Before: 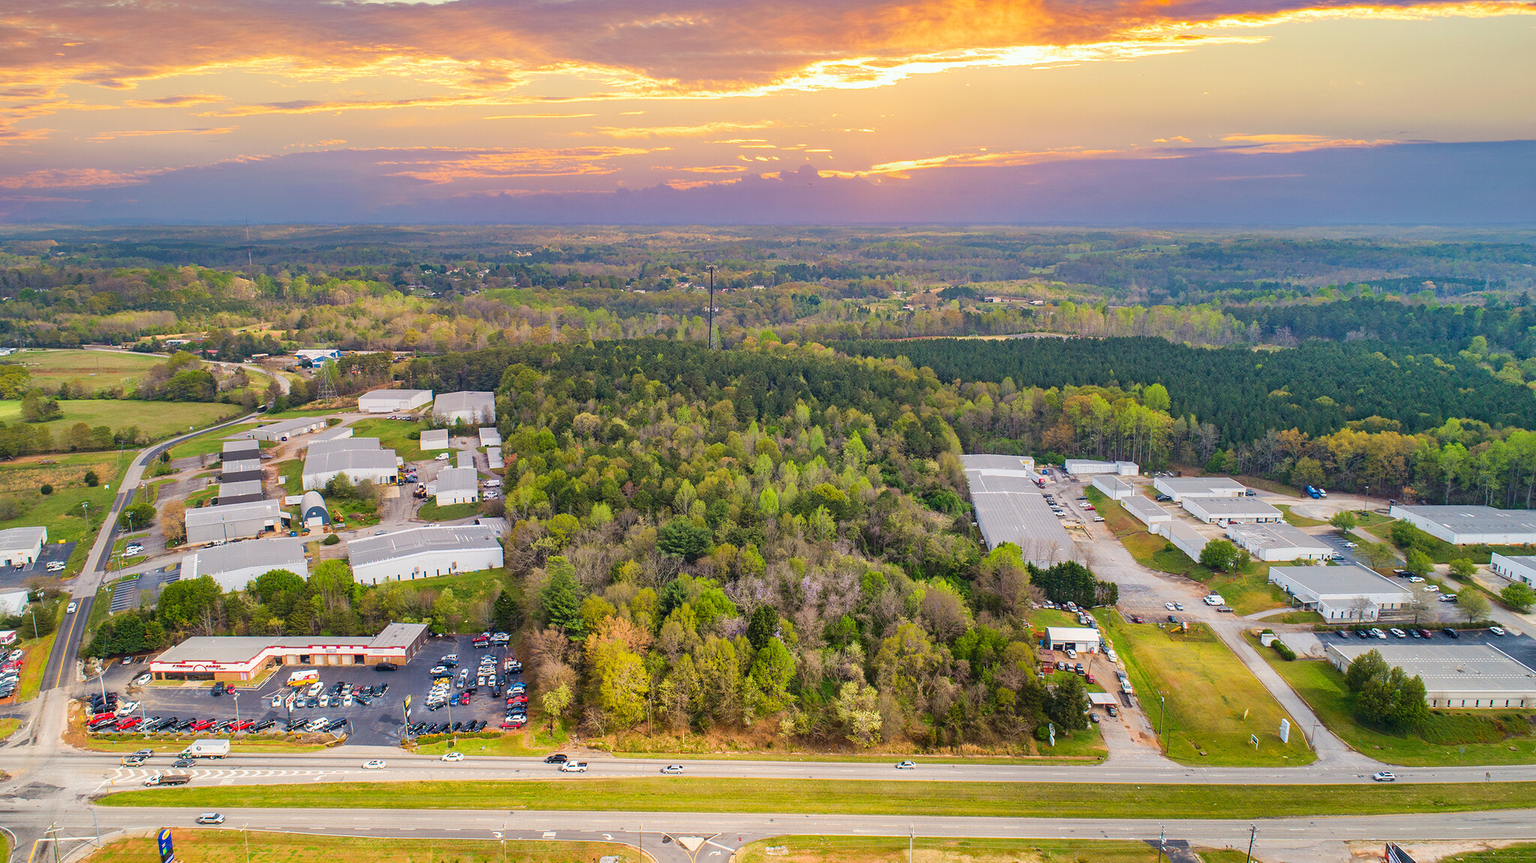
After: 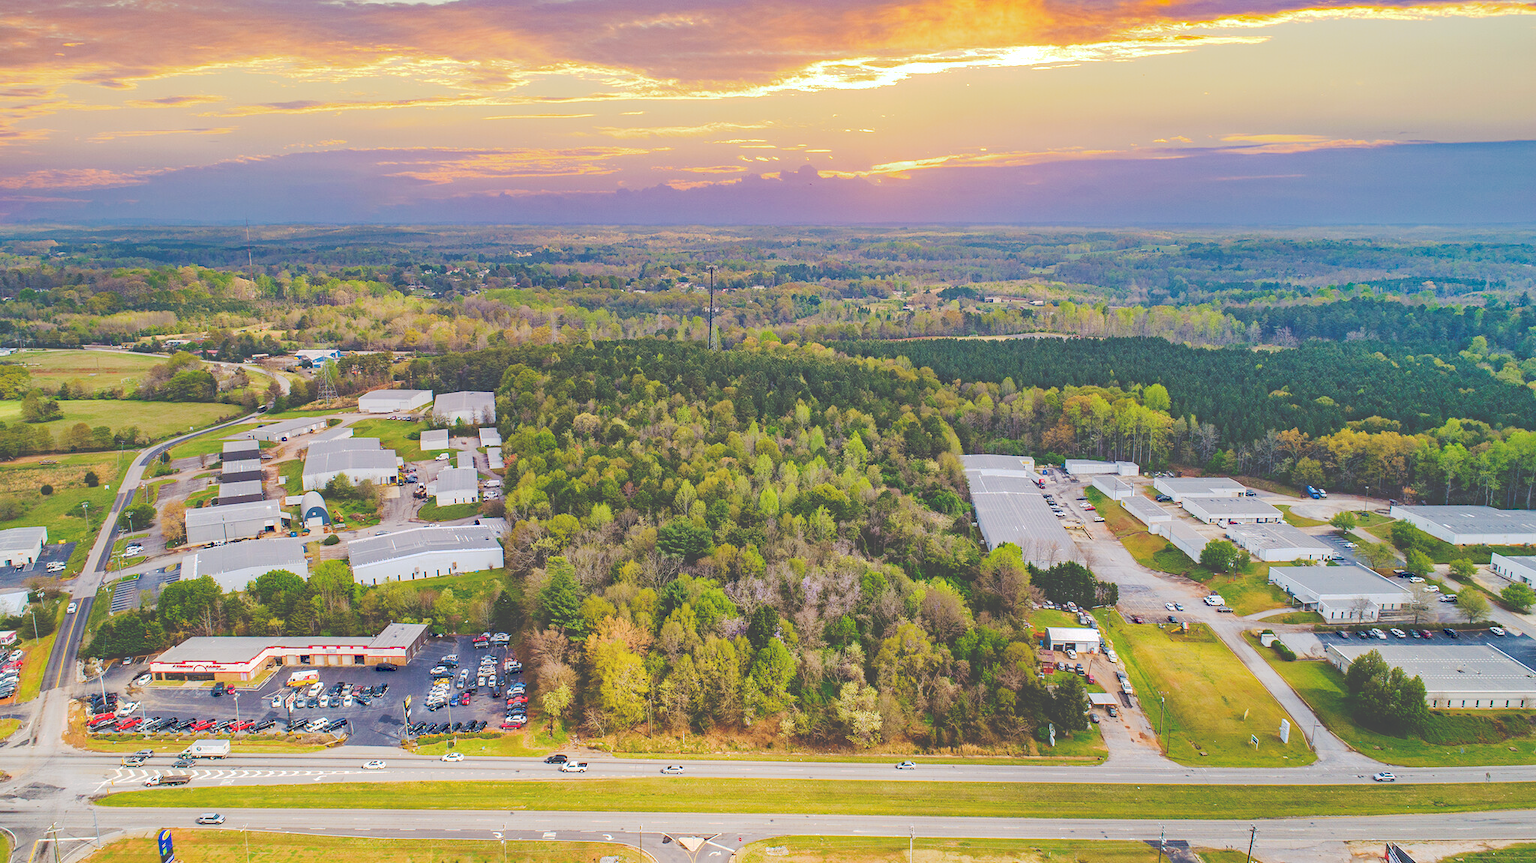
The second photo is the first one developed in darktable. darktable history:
tone curve: curves: ch0 [(0, 0) (0.003, 0.272) (0.011, 0.275) (0.025, 0.275) (0.044, 0.278) (0.069, 0.282) (0.1, 0.284) (0.136, 0.287) (0.177, 0.294) (0.224, 0.314) (0.277, 0.347) (0.335, 0.403) (0.399, 0.473) (0.468, 0.552) (0.543, 0.622) (0.623, 0.69) (0.709, 0.756) (0.801, 0.818) (0.898, 0.865) (1, 1)], preserve colors none
haze removal: strength 0.29, distance 0.25, compatibility mode true, adaptive false
